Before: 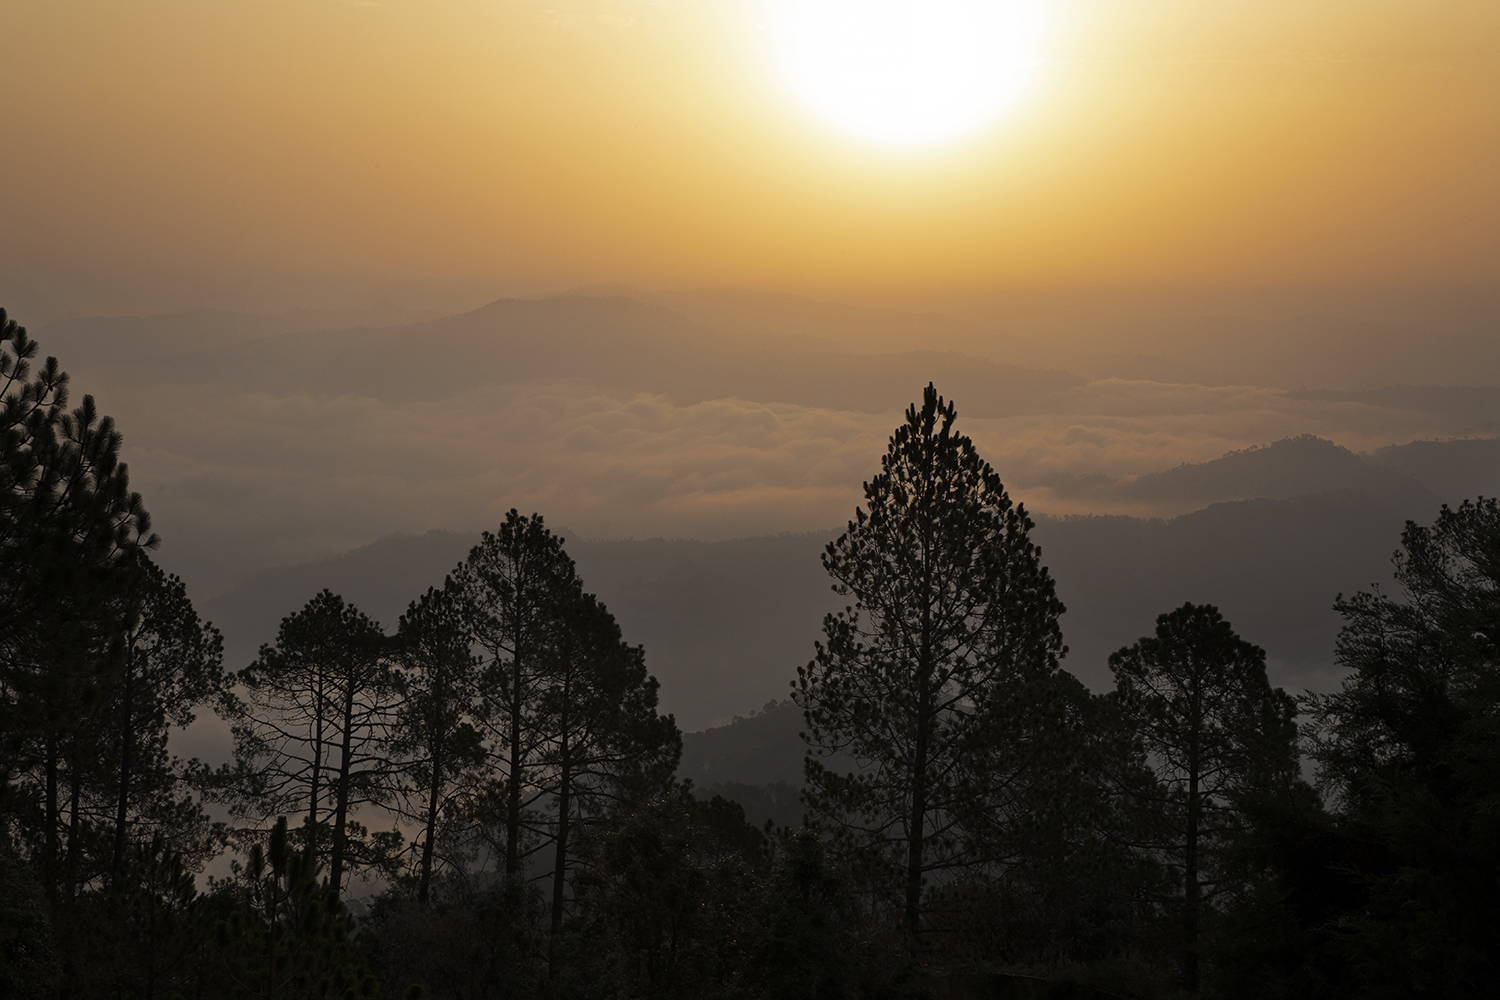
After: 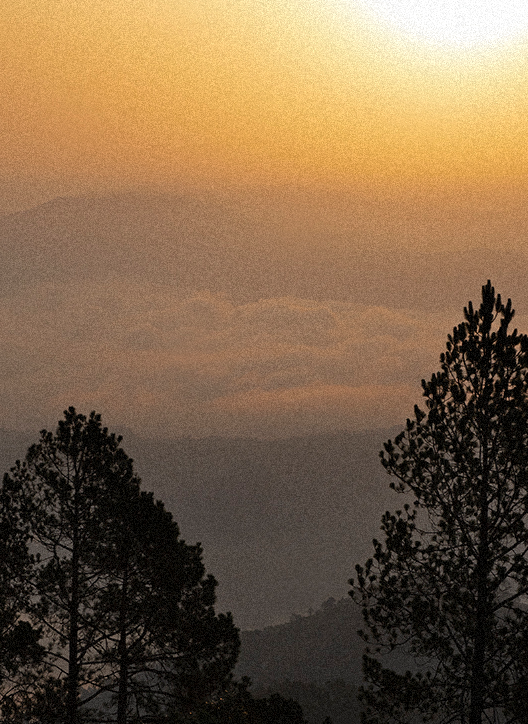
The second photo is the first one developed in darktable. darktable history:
grain: coarseness 9.38 ISO, strength 34.99%, mid-tones bias 0%
crop and rotate: left 29.476%, top 10.214%, right 35.32%, bottom 17.333%
